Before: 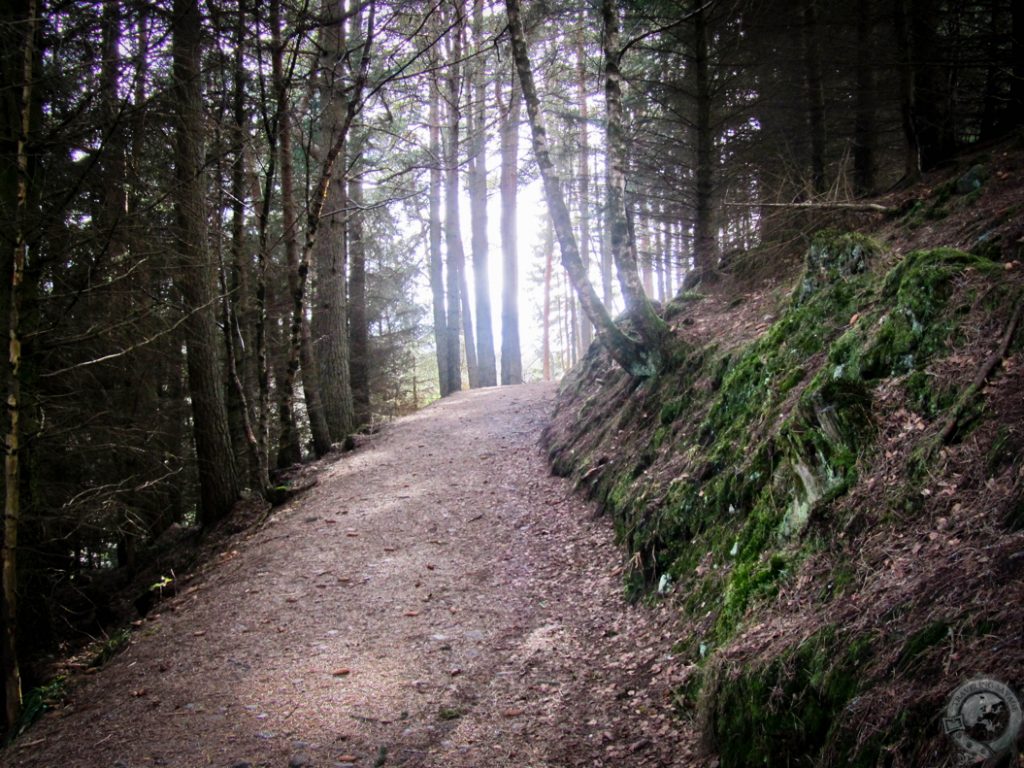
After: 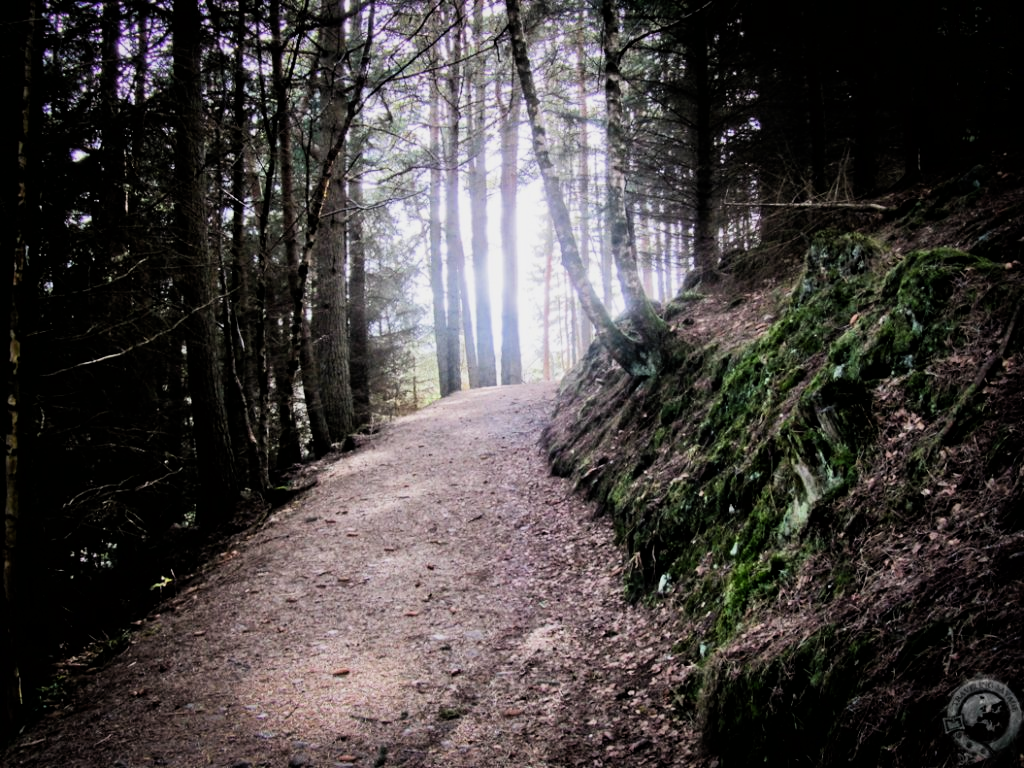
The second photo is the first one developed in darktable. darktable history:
filmic rgb: black relative exposure -16 EV, white relative exposure 6.3 EV, threshold 5.98 EV, hardness 5.01, contrast 1.354, enable highlight reconstruction true
